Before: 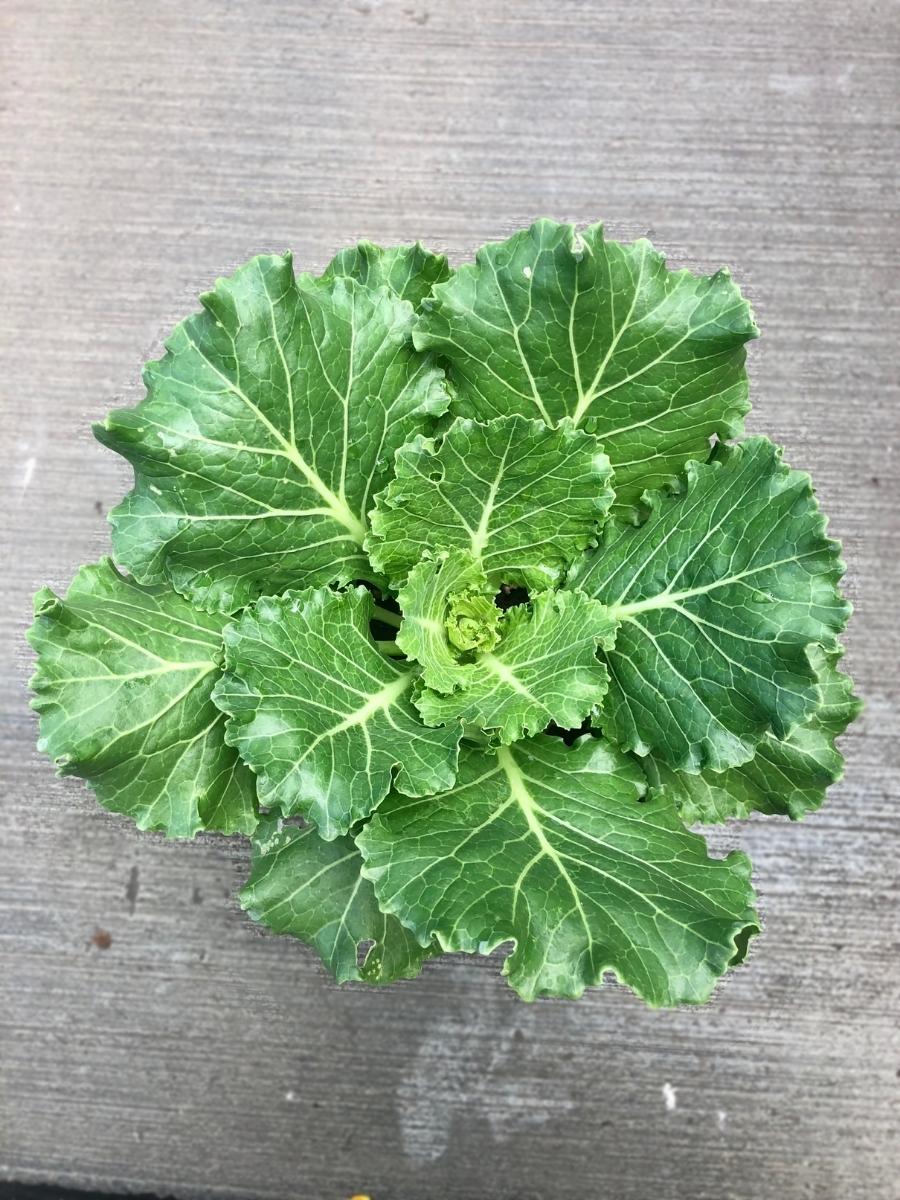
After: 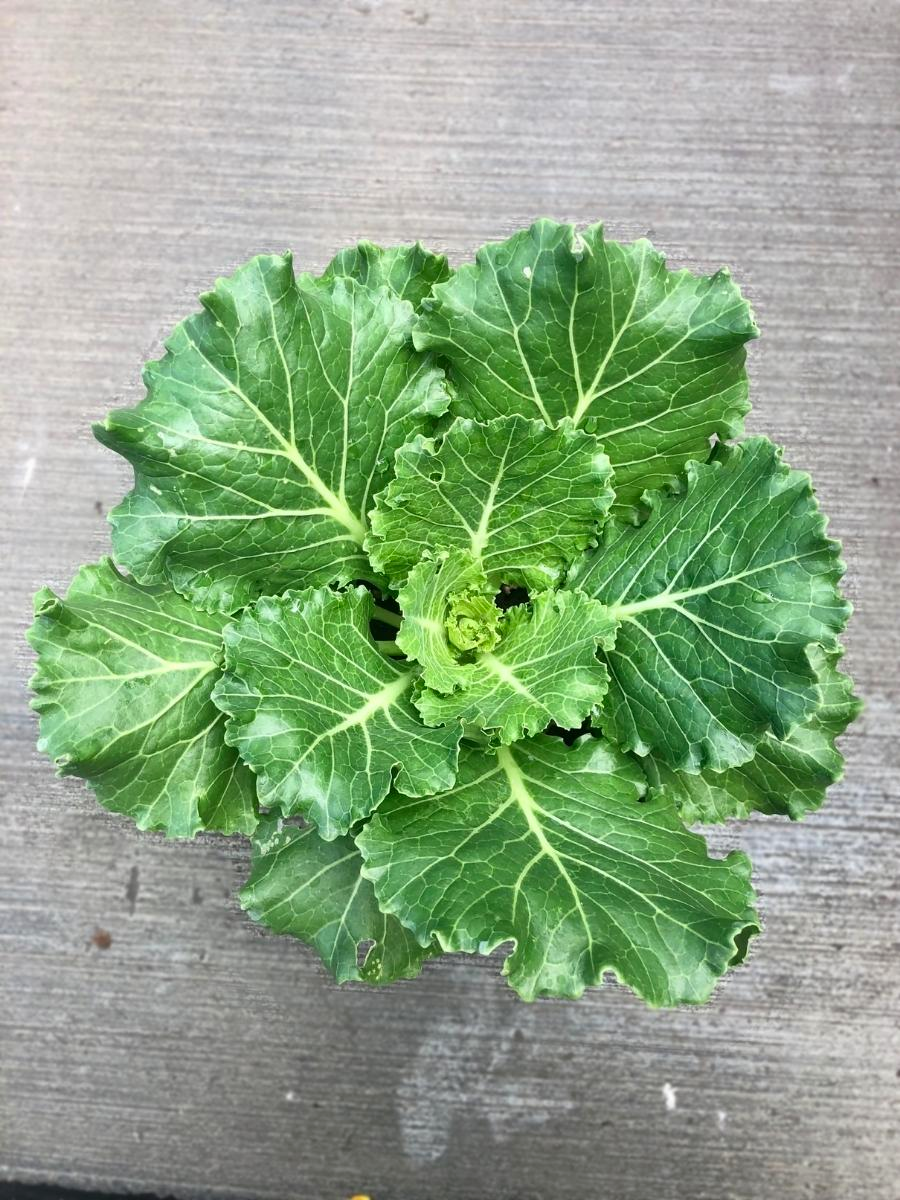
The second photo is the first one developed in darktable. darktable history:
contrast brightness saturation: contrast 0.038, saturation 0.065
